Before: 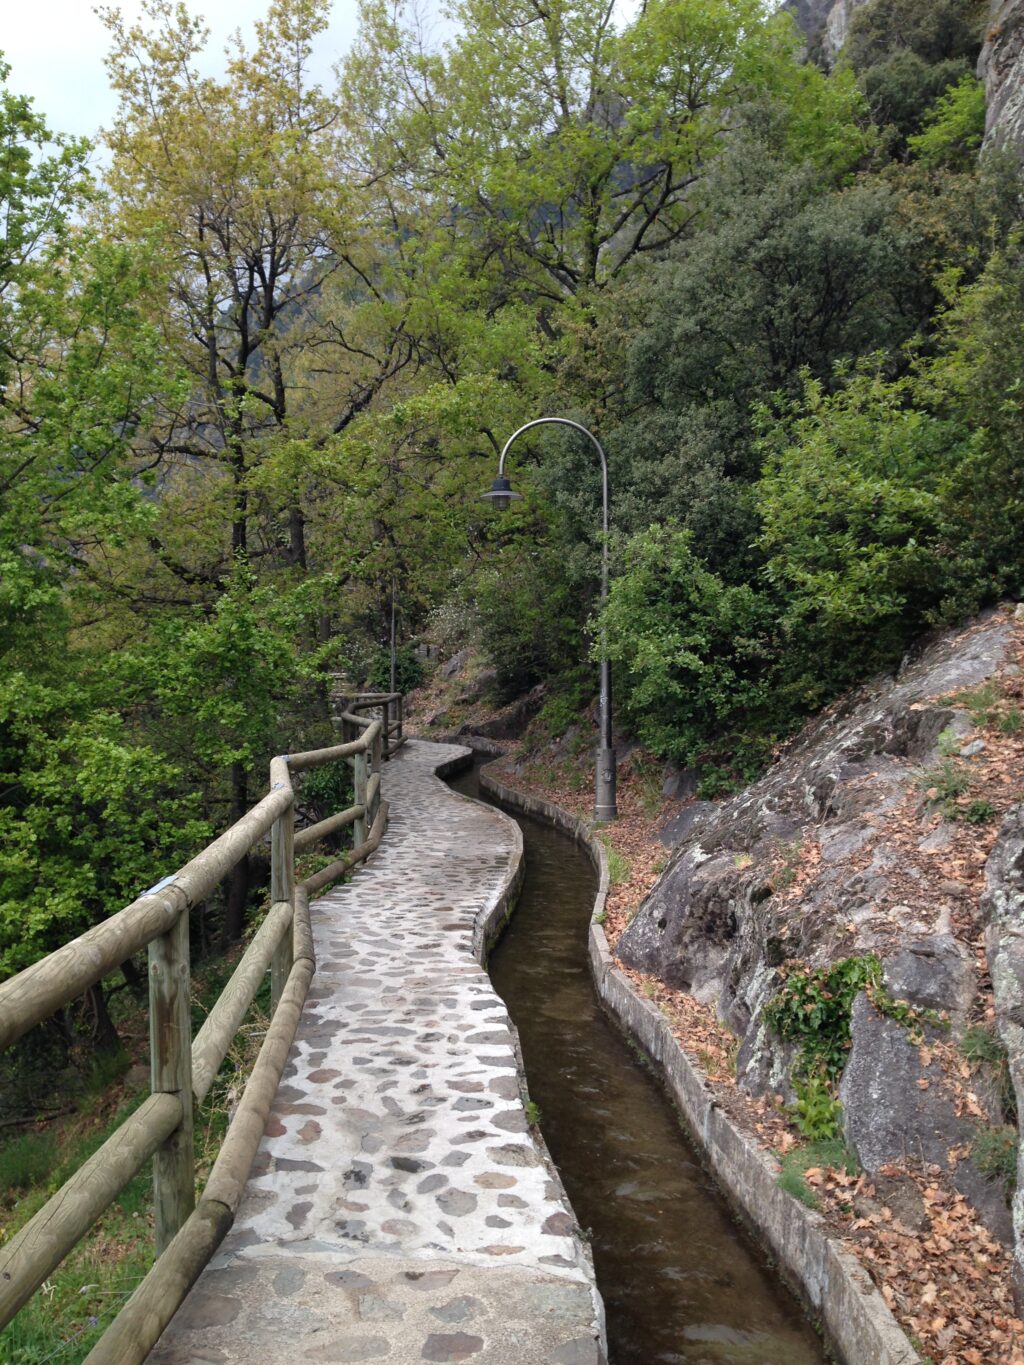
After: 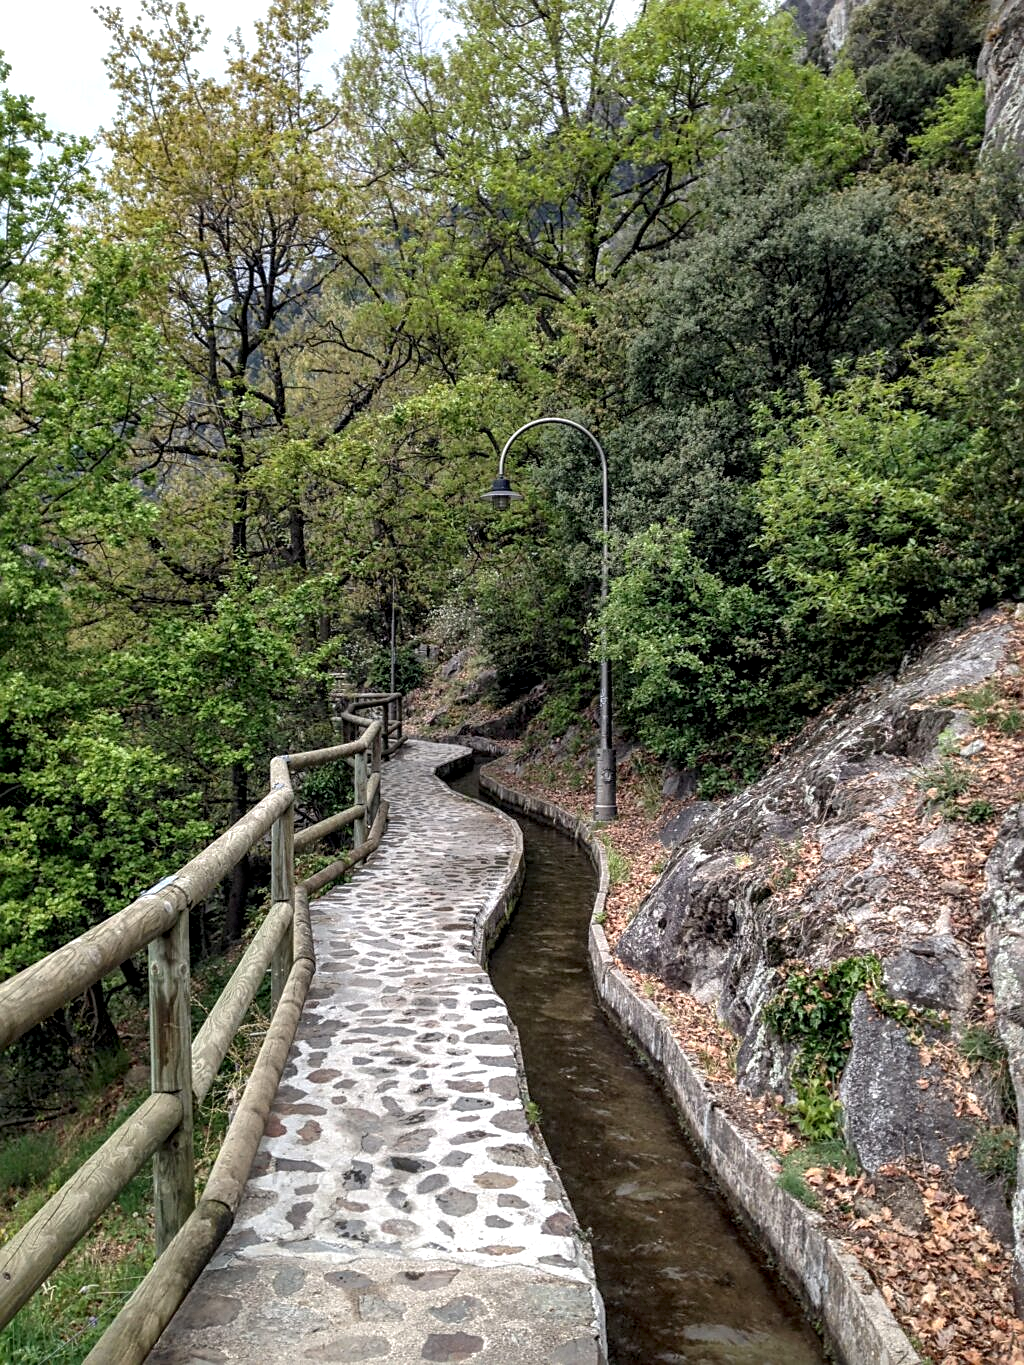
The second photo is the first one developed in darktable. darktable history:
sharpen: on, module defaults
shadows and highlights: on, module defaults
local contrast: highlights 79%, shadows 56%, detail 175%, midtone range 0.428
